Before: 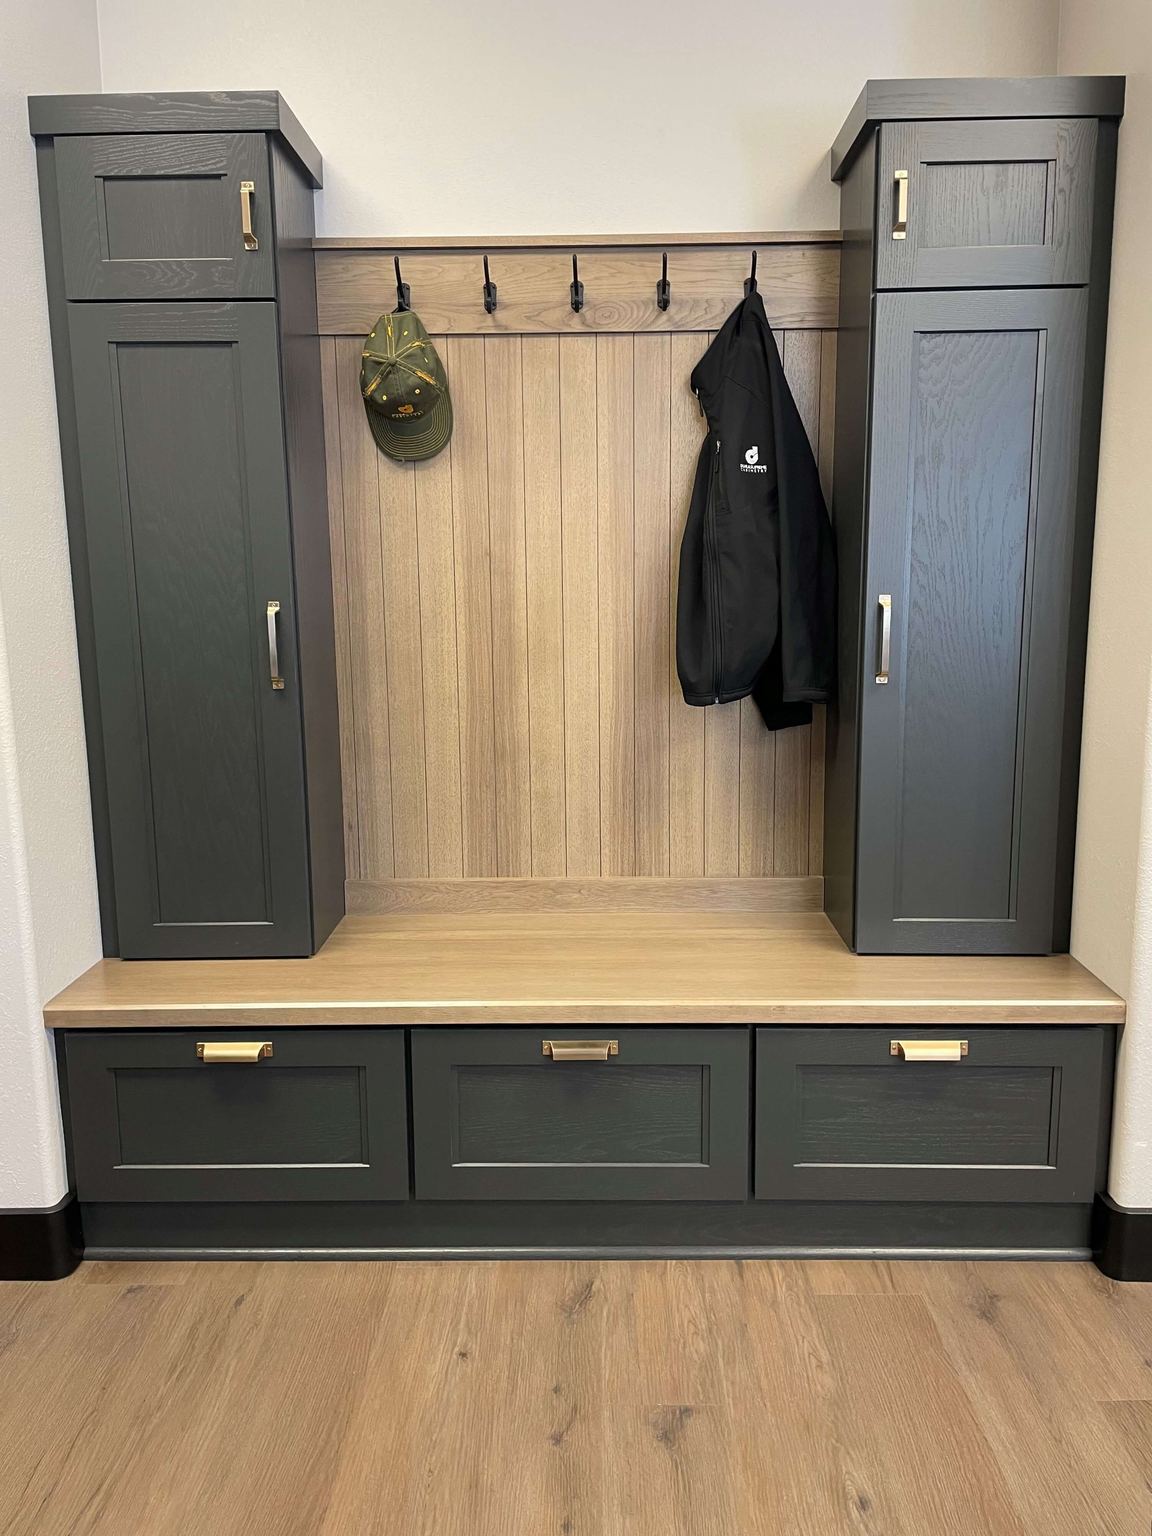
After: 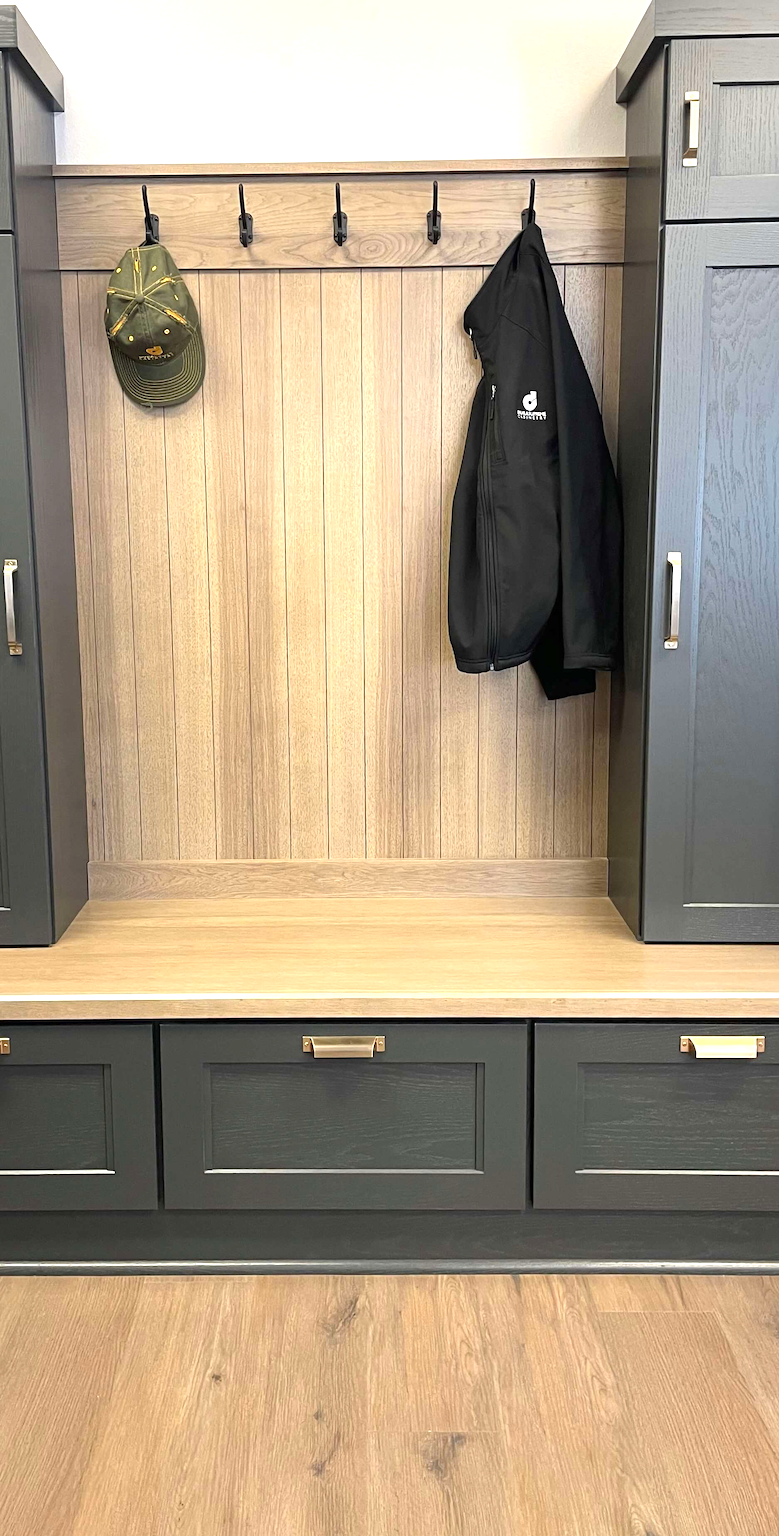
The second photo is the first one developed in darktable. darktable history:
crop and rotate: left 22.918%, top 5.629%, right 14.711%, bottom 2.247%
exposure: black level correction 0, exposure 0.7 EV, compensate exposure bias true, compensate highlight preservation false
